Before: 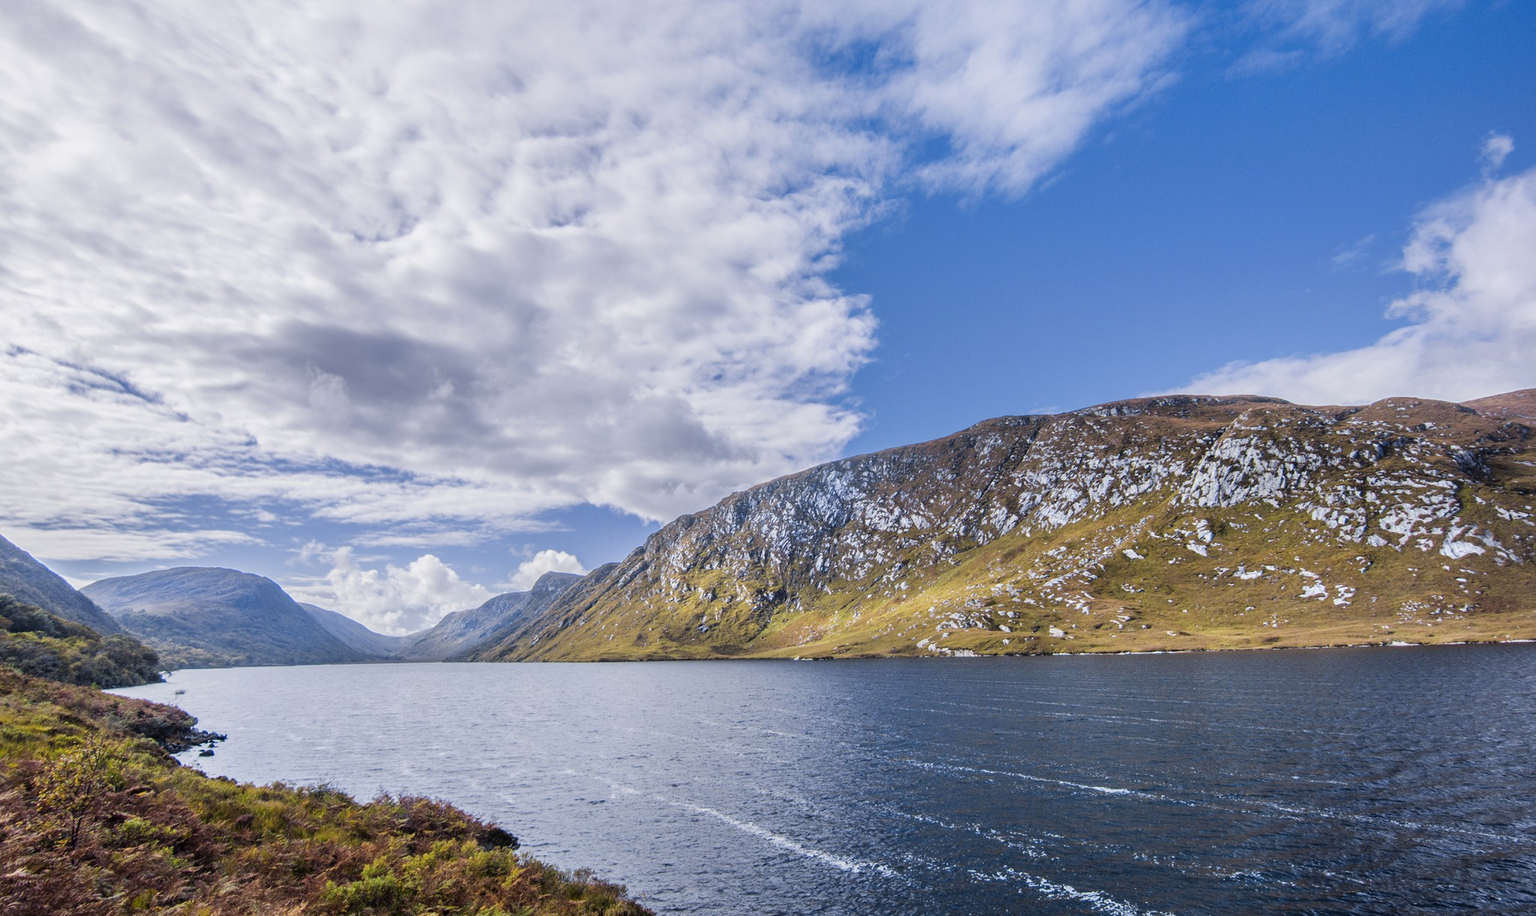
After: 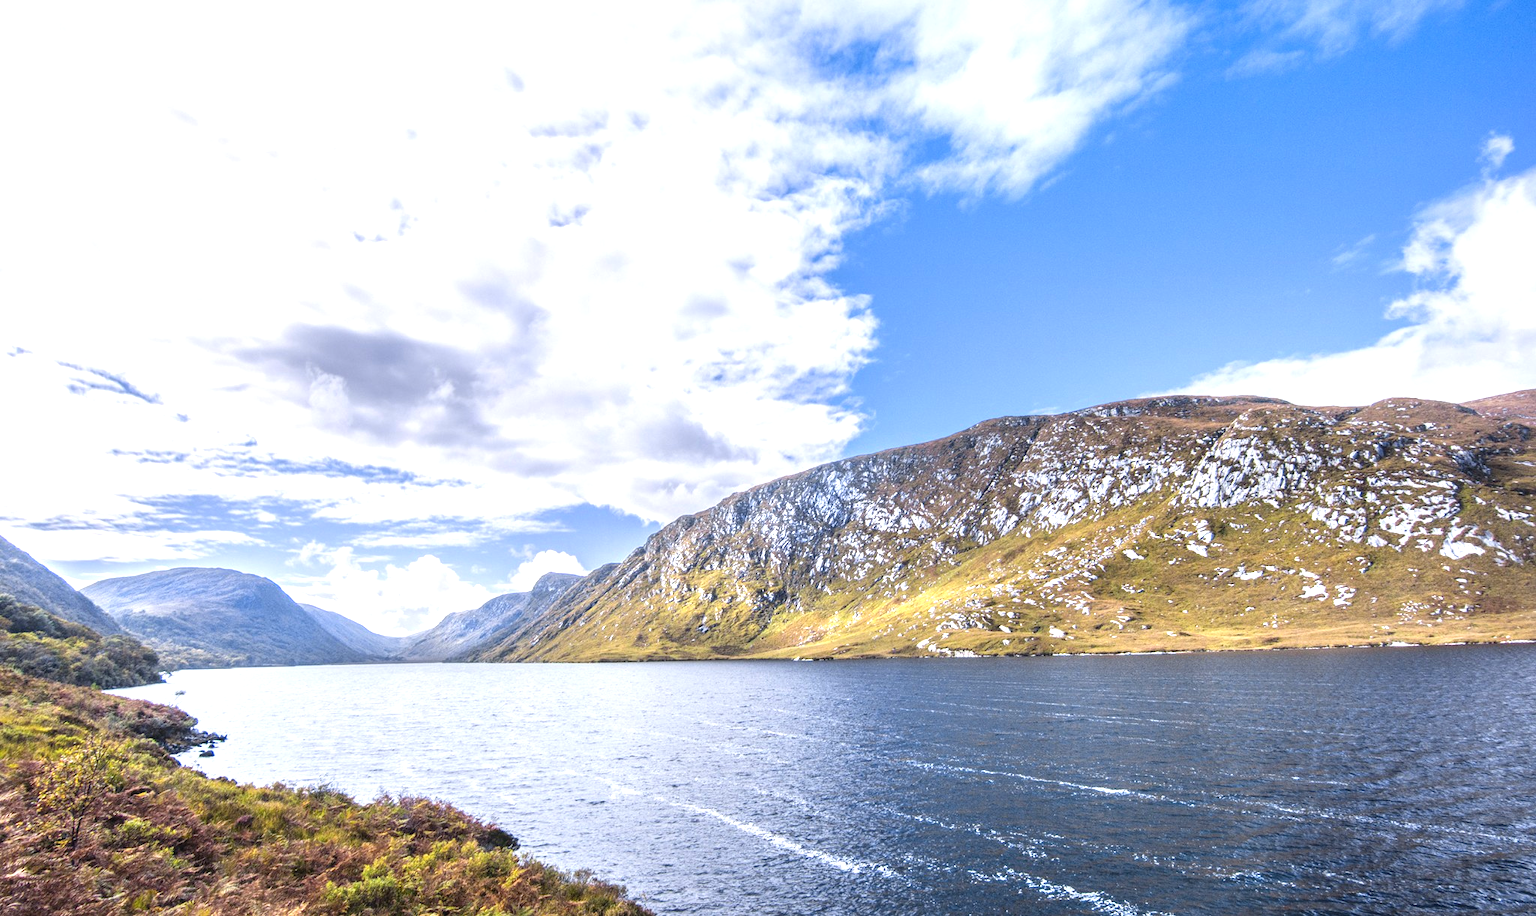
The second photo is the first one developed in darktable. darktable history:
exposure: black level correction 0, exposure 1 EV, compensate highlight preservation false
white balance: red 1, blue 1
local contrast: detail 110%
